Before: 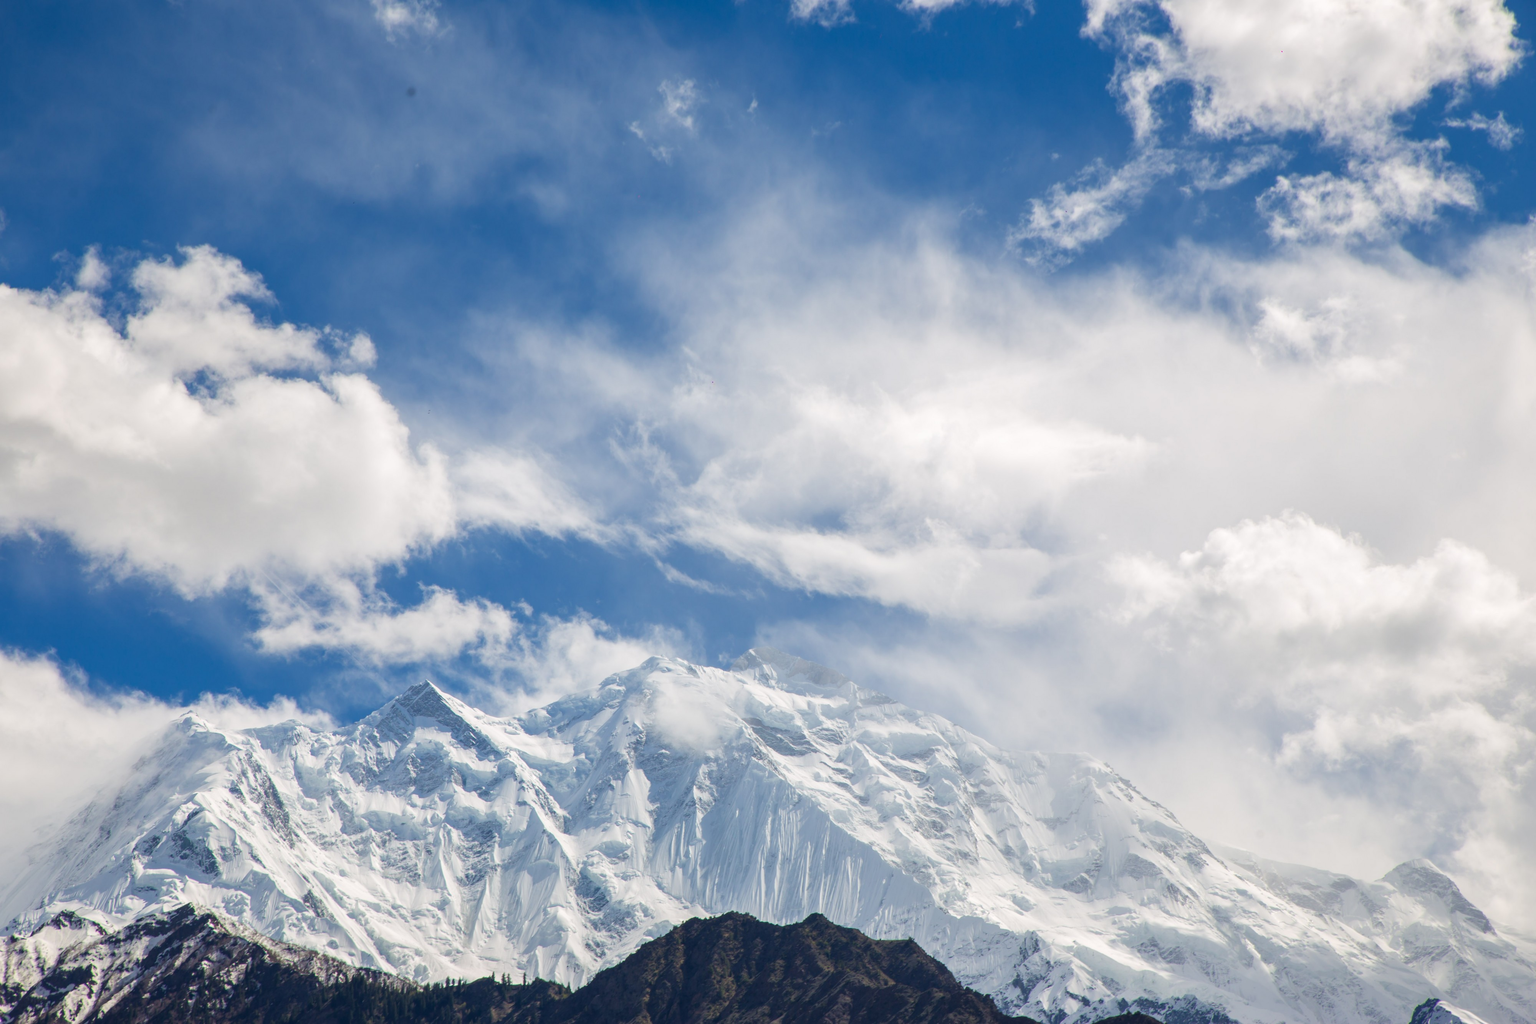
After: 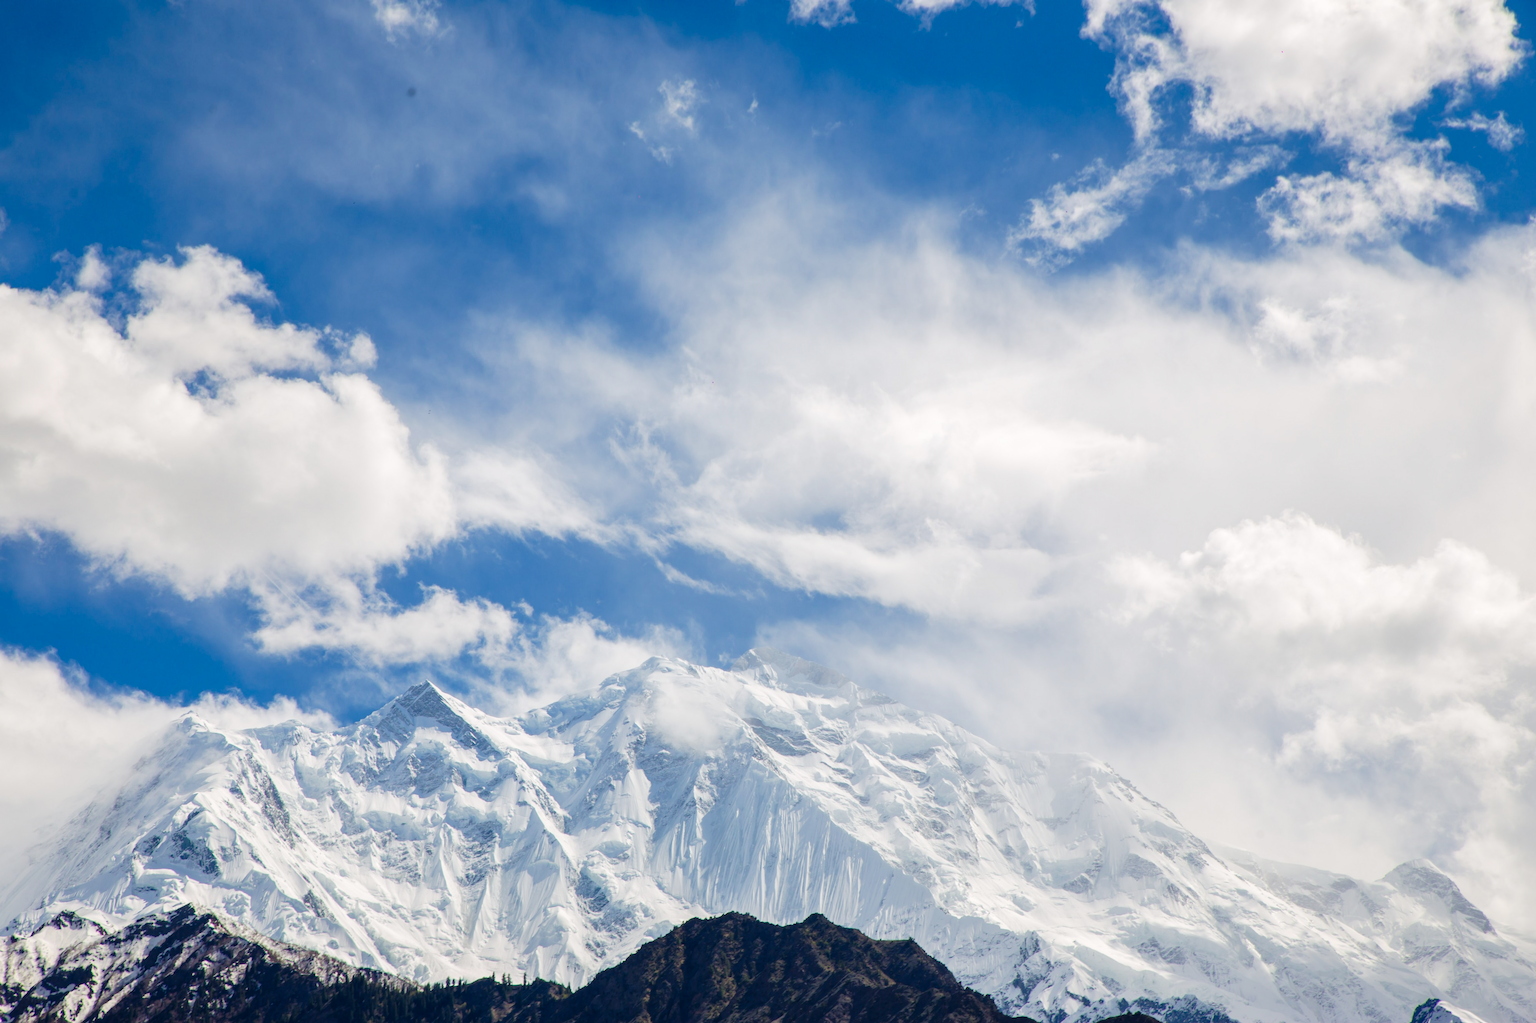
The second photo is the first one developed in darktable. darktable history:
tone curve: curves: ch0 [(0.003, 0) (0.066, 0.023) (0.149, 0.094) (0.264, 0.238) (0.395, 0.421) (0.517, 0.56) (0.688, 0.743) (0.813, 0.846) (1, 1)]; ch1 [(0, 0) (0.164, 0.115) (0.337, 0.332) (0.39, 0.398) (0.464, 0.461) (0.501, 0.5) (0.507, 0.503) (0.534, 0.537) (0.577, 0.59) (0.652, 0.681) (0.733, 0.749) (0.811, 0.796) (1, 1)]; ch2 [(0, 0) (0.337, 0.382) (0.464, 0.476) (0.501, 0.502) (0.527, 0.54) (0.551, 0.565) (0.6, 0.59) (0.687, 0.675) (1, 1)], preserve colors none
